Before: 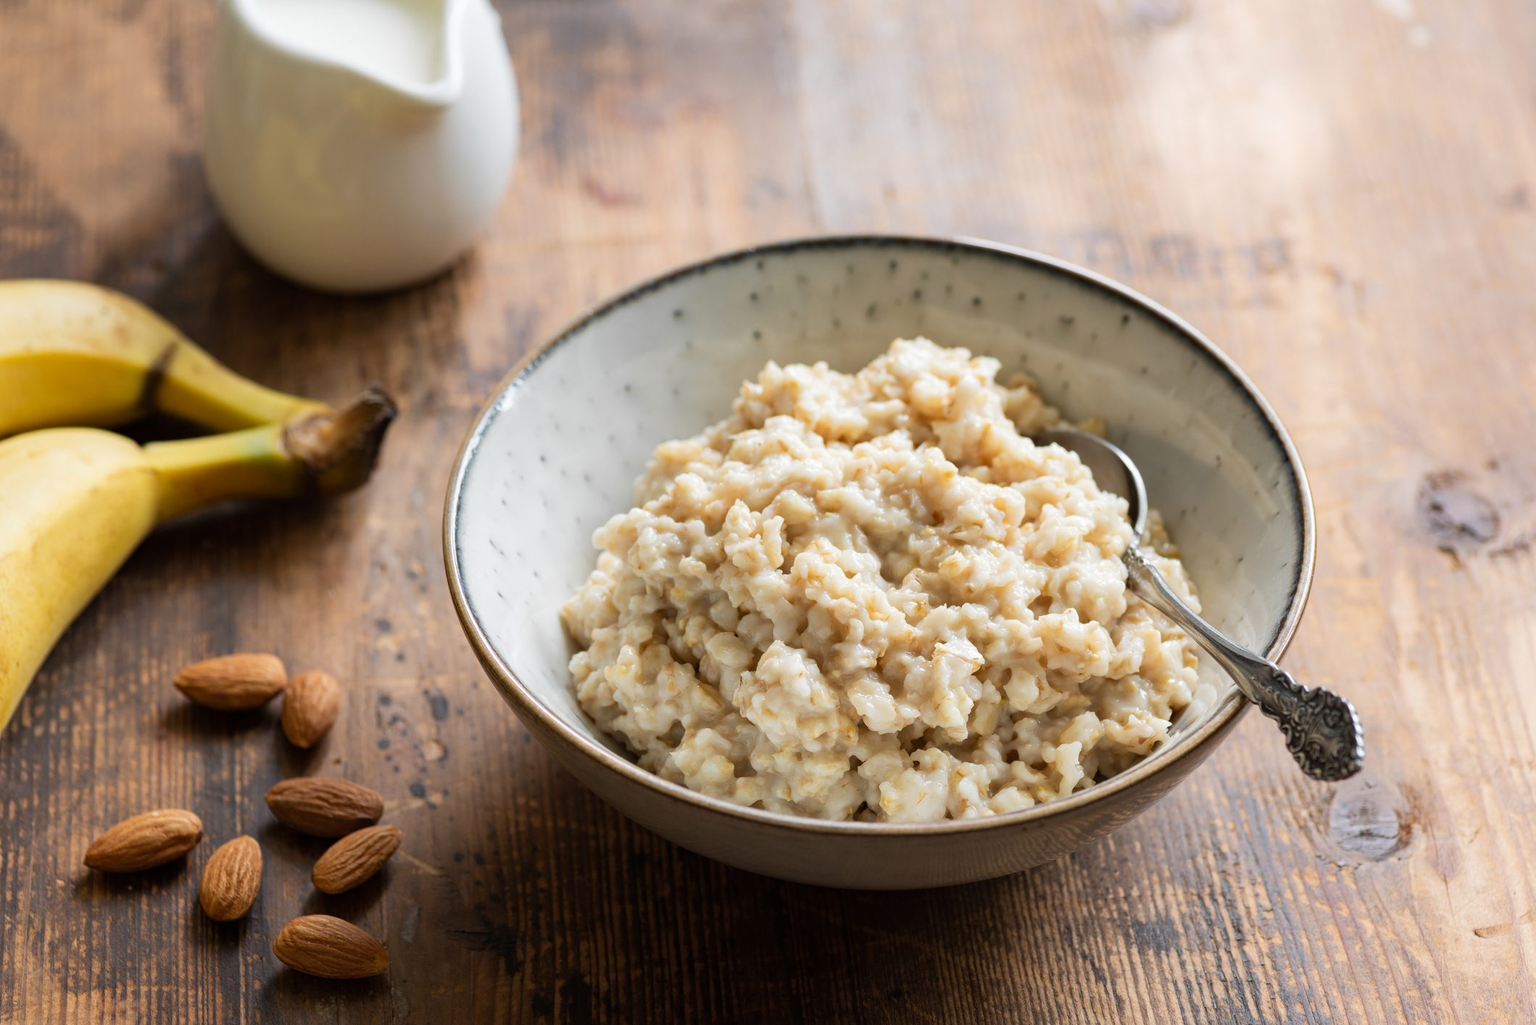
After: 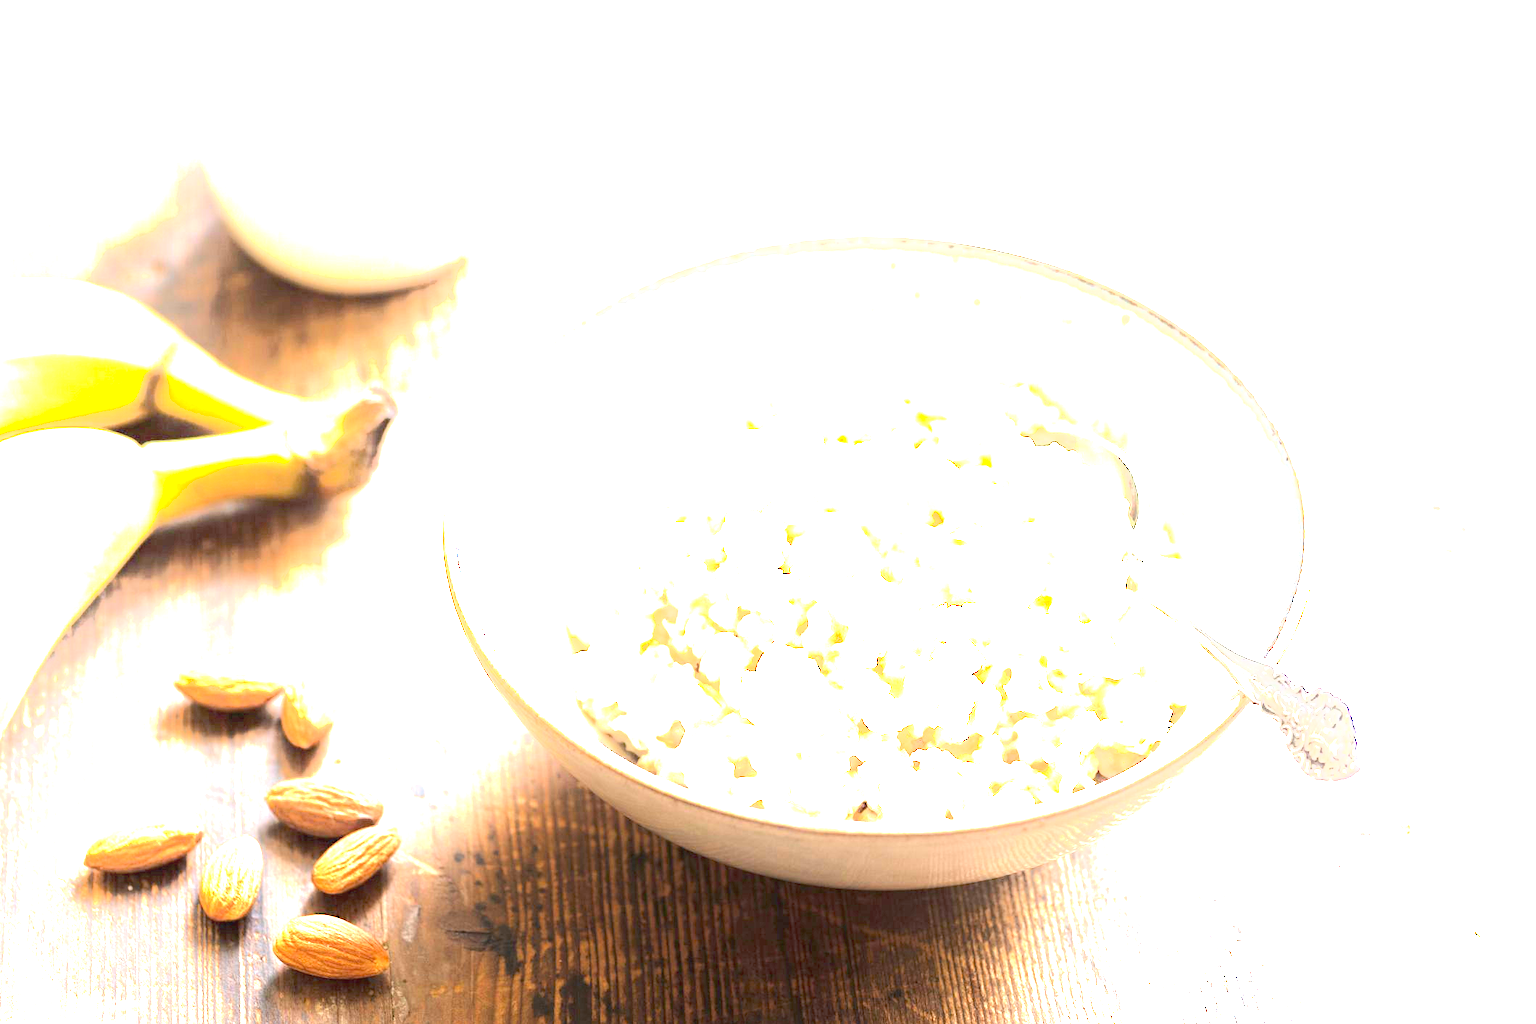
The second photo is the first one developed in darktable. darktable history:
exposure: black level correction 0, exposure 0.7 EV, compensate exposure bias true, compensate highlight preservation false
contrast brightness saturation: contrast -0.02, brightness -0.01, saturation 0.03
shadows and highlights: radius 93.07, shadows -14.46, white point adjustment 0.23, highlights 31.48, compress 48.23%, highlights color adjustment 52.79%, soften with gaussian
